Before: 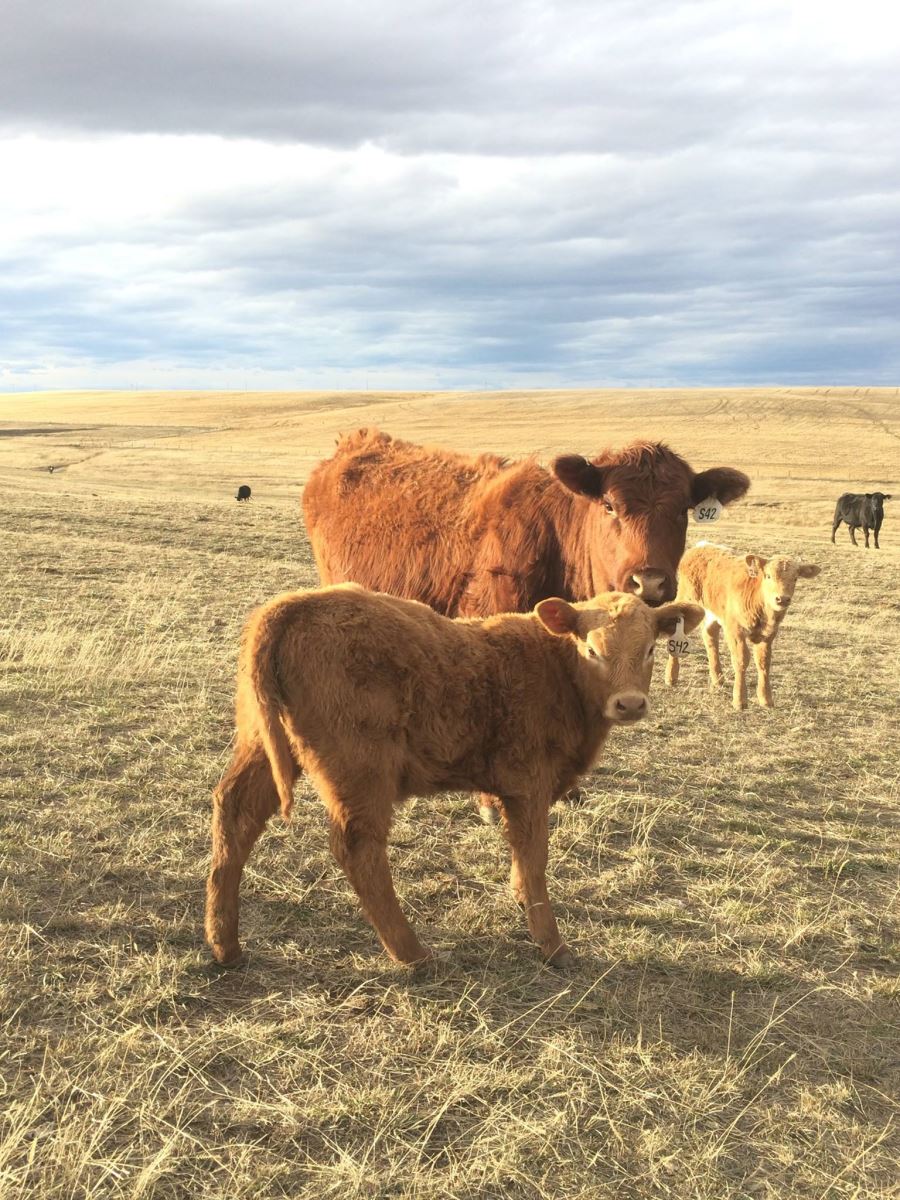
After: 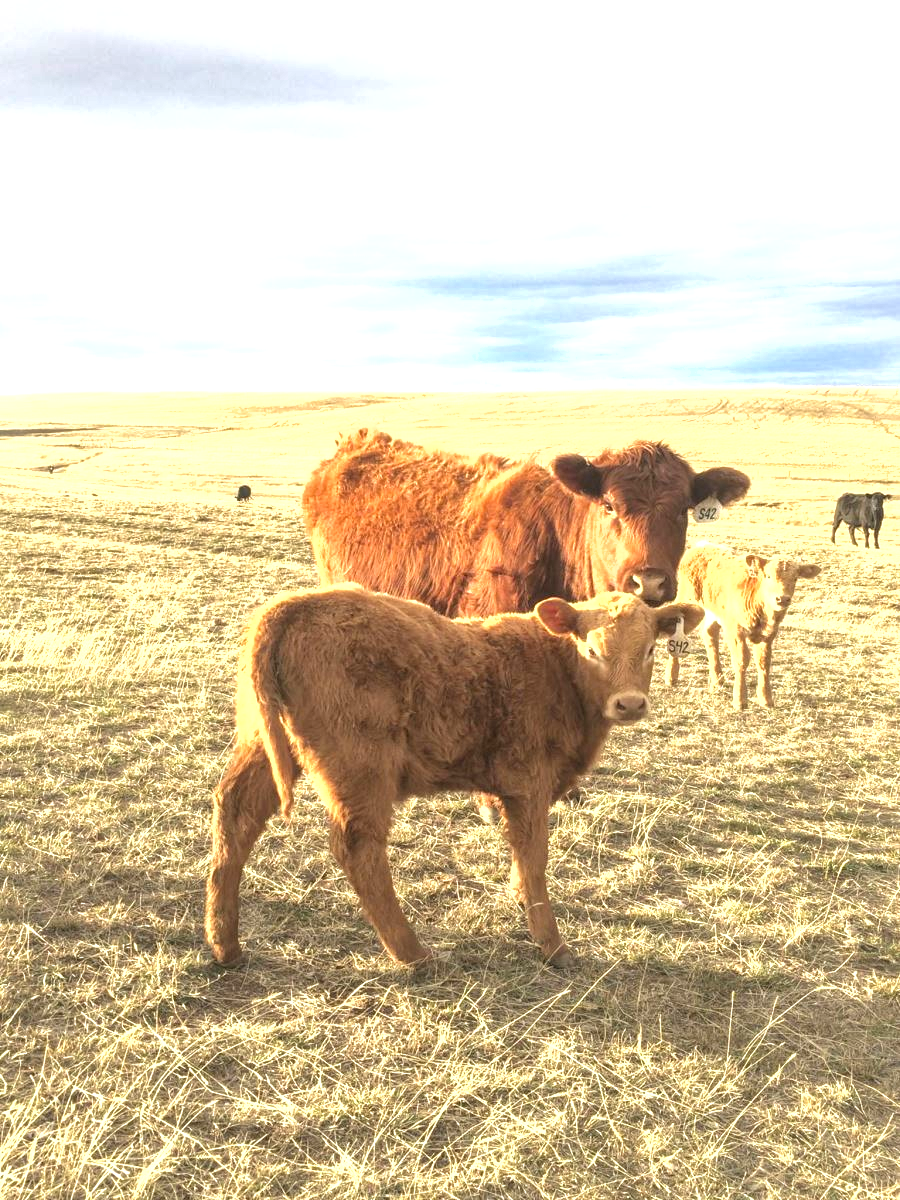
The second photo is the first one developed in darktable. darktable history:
exposure: black level correction 0, exposure 0.949 EV, compensate exposure bias true, compensate highlight preservation false
shadows and highlights: shadows -20.02, white point adjustment -1.99, highlights -34.88
local contrast: on, module defaults
